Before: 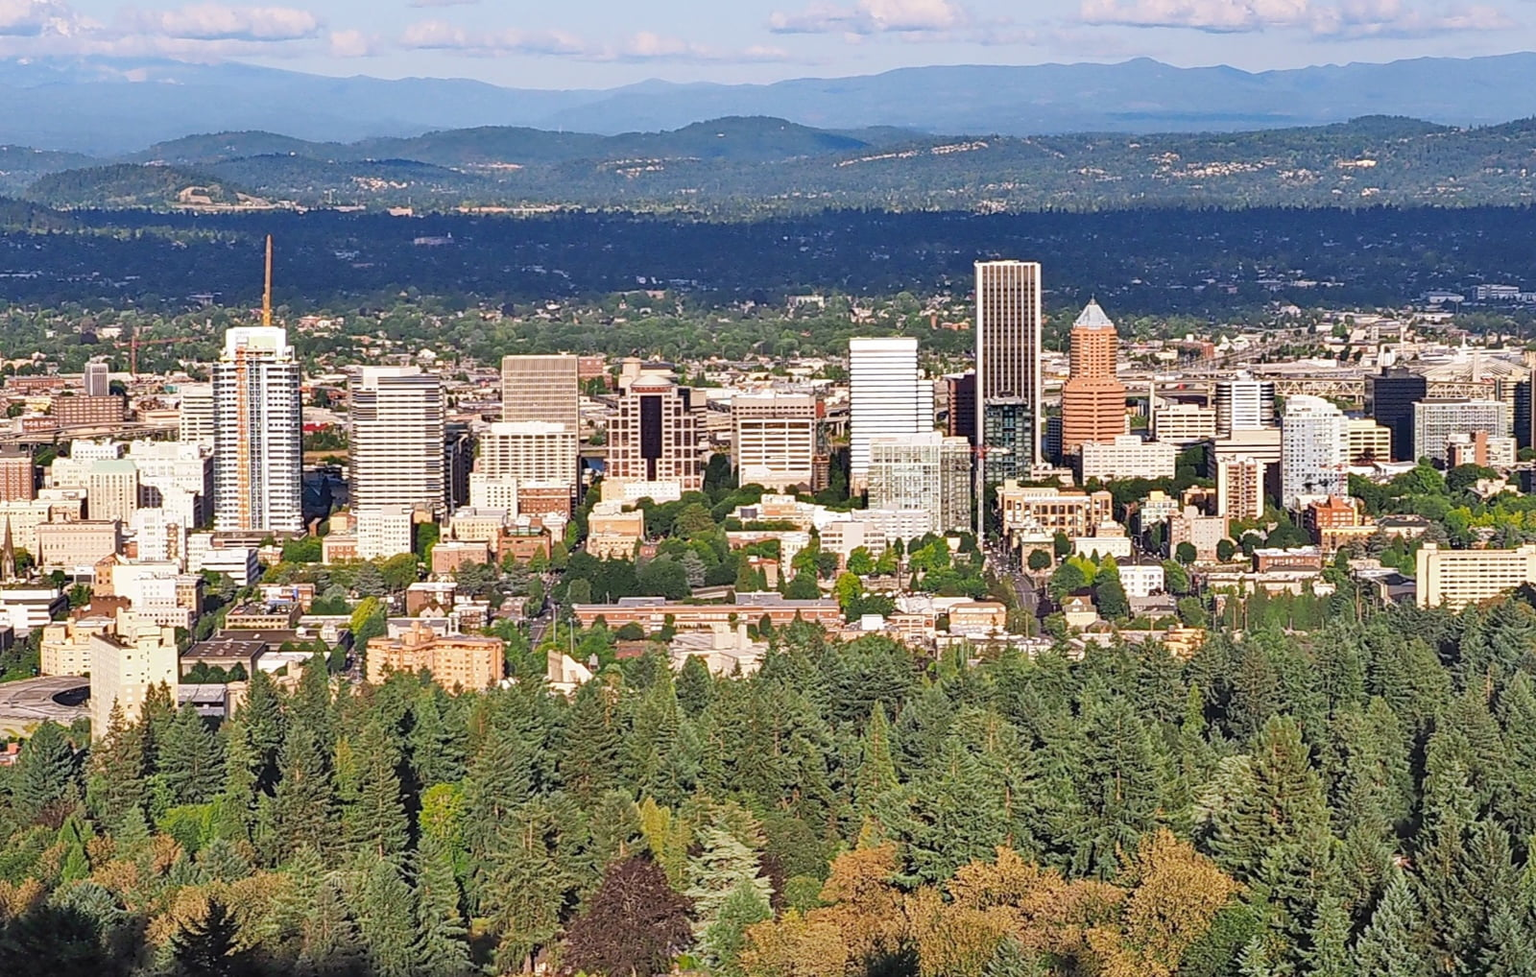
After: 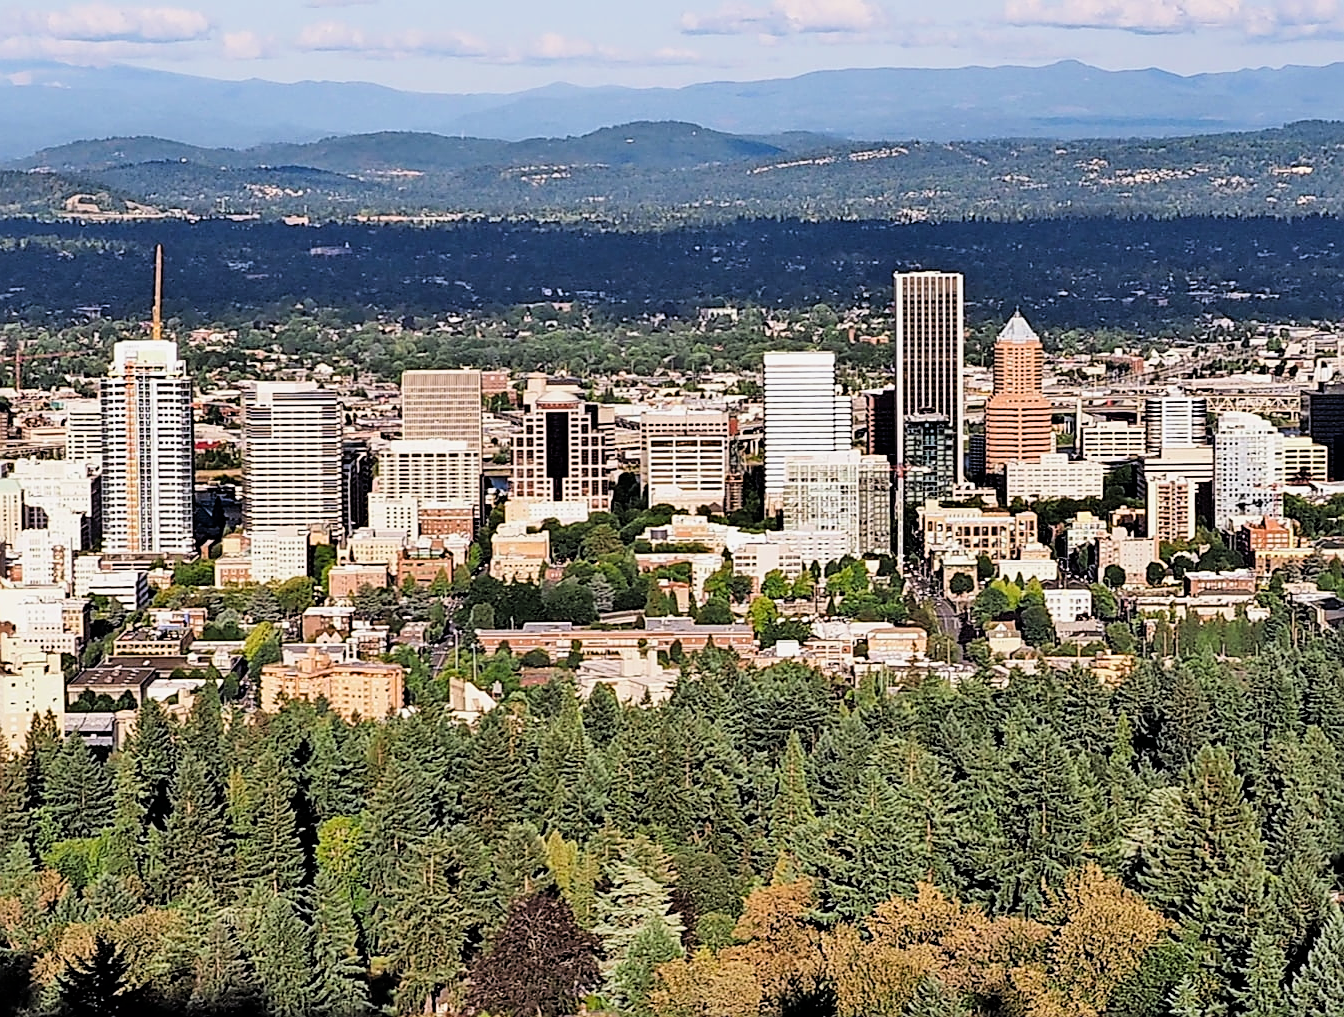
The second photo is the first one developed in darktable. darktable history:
filmic rgb: black relative exposure -4 EV, white relative exposure 3 EV, hardness 3.02, contrast 1.4
sharpen: on, module defaults
crop: left 7.598%, right 7.873%
